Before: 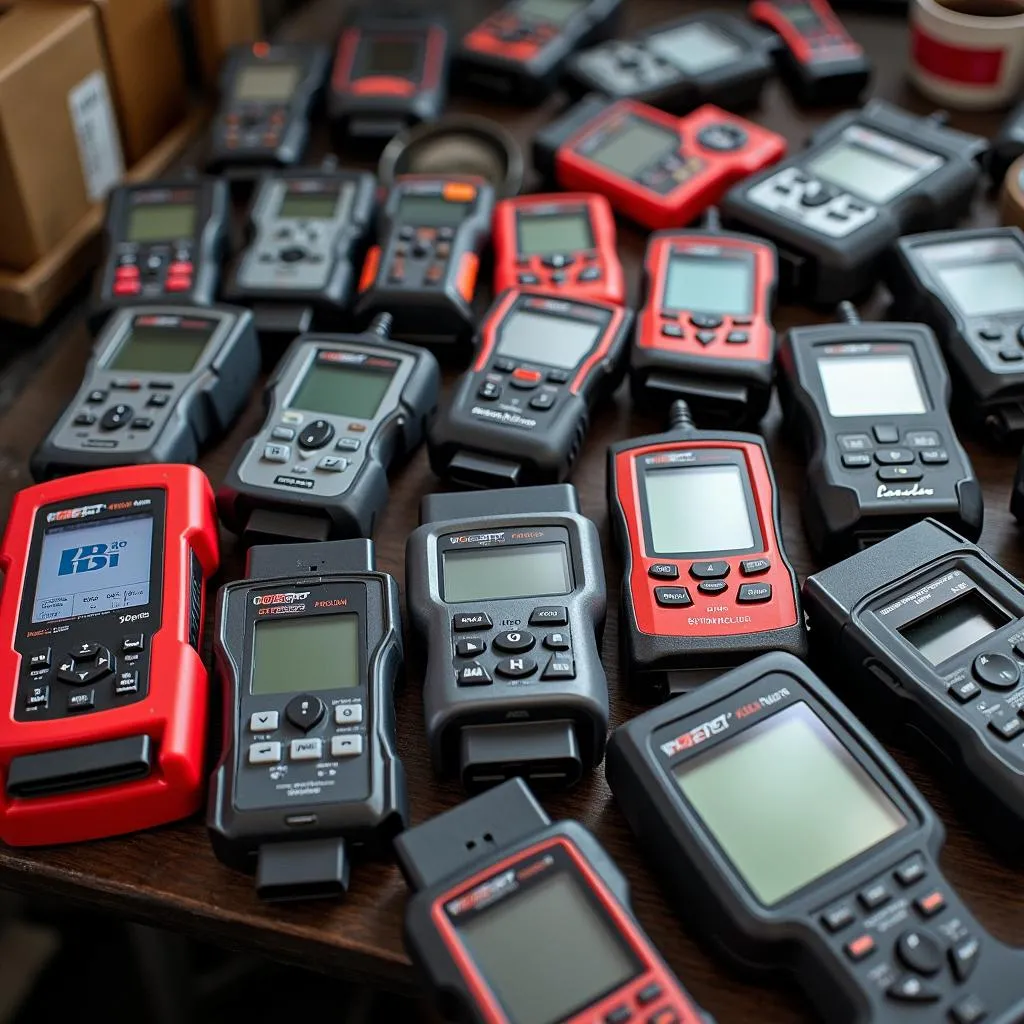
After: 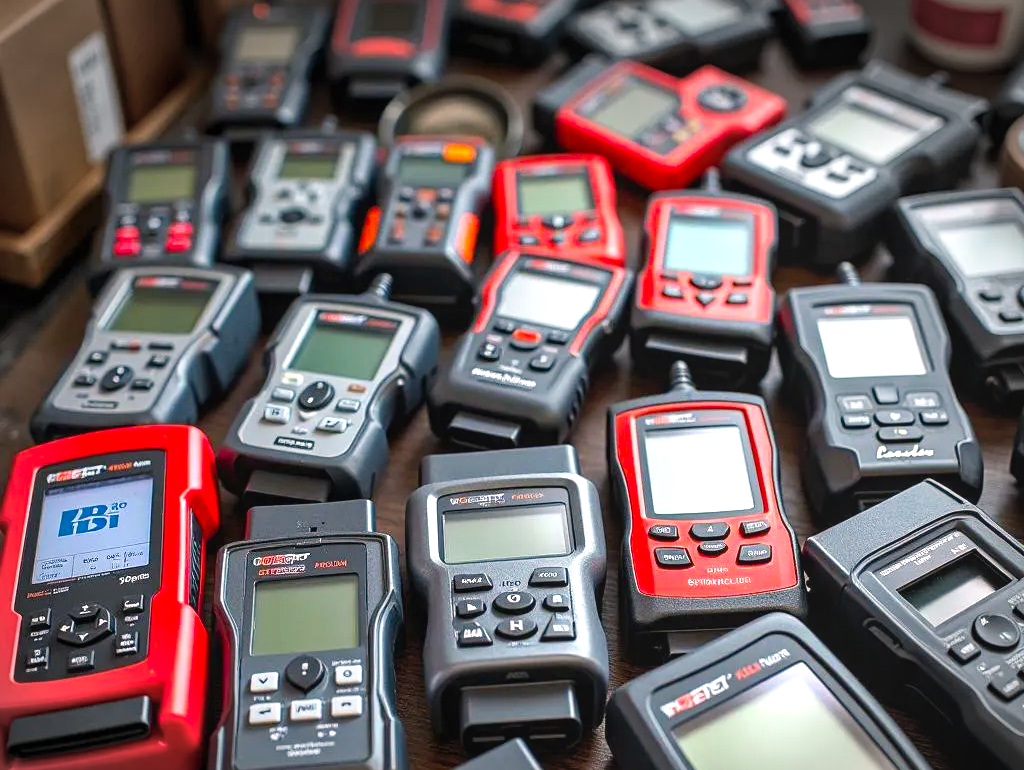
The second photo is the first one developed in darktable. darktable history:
vignetting: center (-0.034, 0.15), automatic ratio true, unbound false
crop: top 3.829%, bottom 20.945%
exposure: black level correction 0, exposure 0.93 EV, compensate highlight preservation false
color balance rgb: highlights gain › chroma 2.064%, highlights gain › hue 44.29°, perceptual saturation grading › global saturation 29.871%
local contrast: detail 109%
